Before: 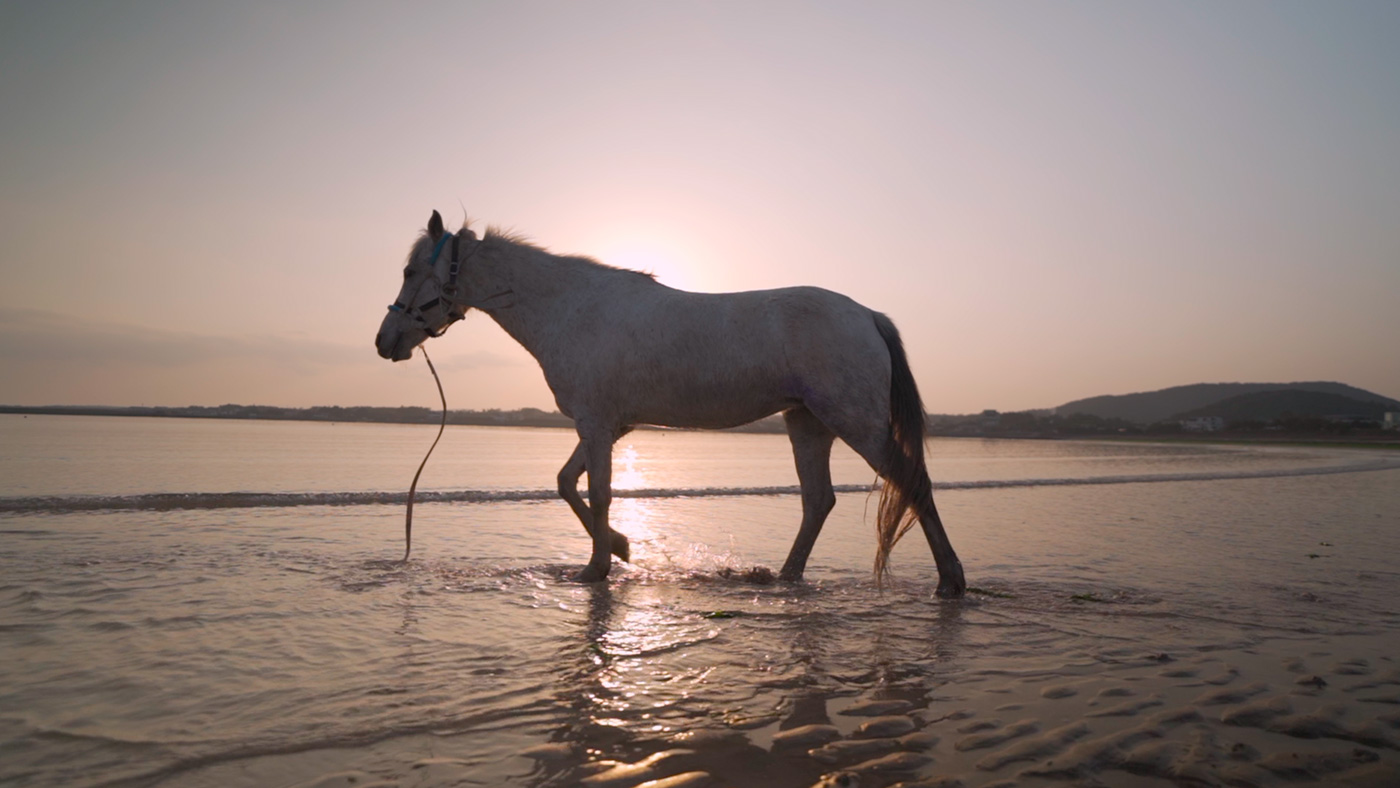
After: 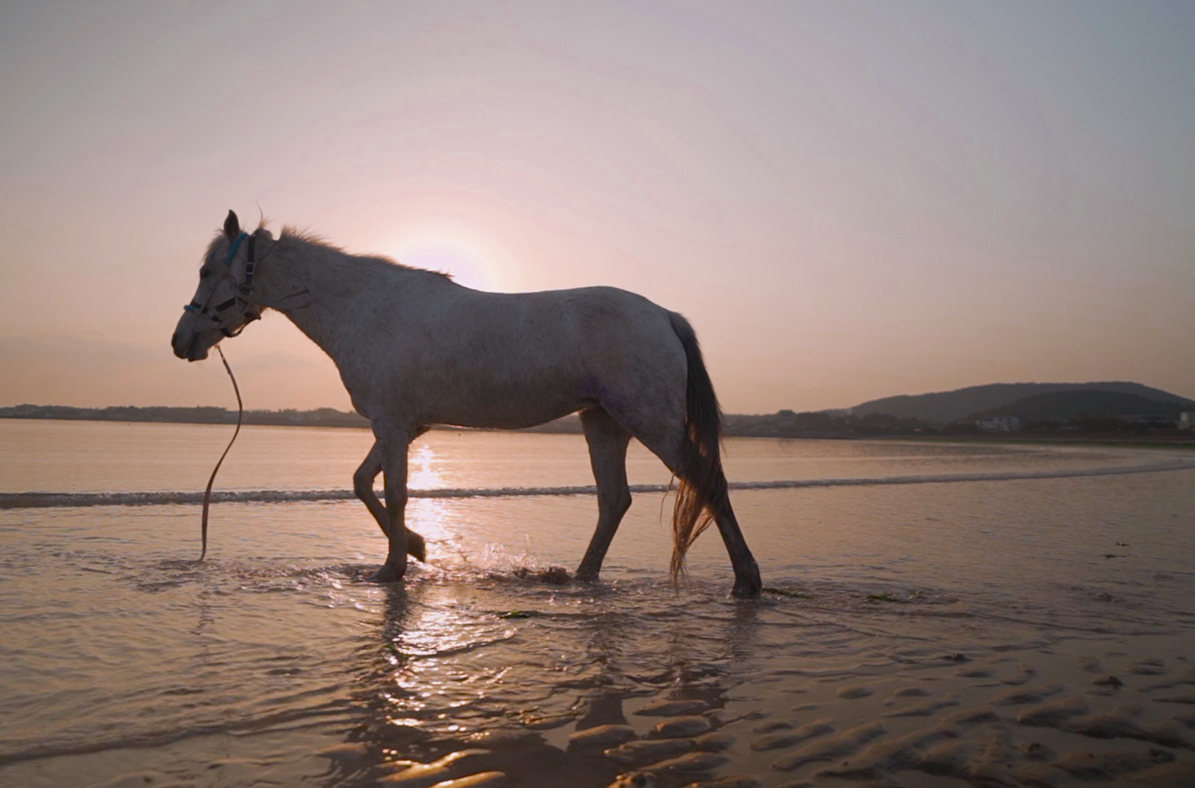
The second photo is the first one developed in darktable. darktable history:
crop and rotate: left 14.584%
color zones: curves: ch0 [(0.11, 0.396) (0.195, 0.36) (0.25, 0.5) (0.303, 0.412) (0.357, 0.544) (0.75, 0.5) (0.967, 0.328)]; ch1 [(0, 0.468) (0.112, 0.512) (0.202, 0.6) (0.25, 0.5) (0.307, 0.352) (0.357, 0.544) (0.75, 0.5) (0.963, 0.524)]
